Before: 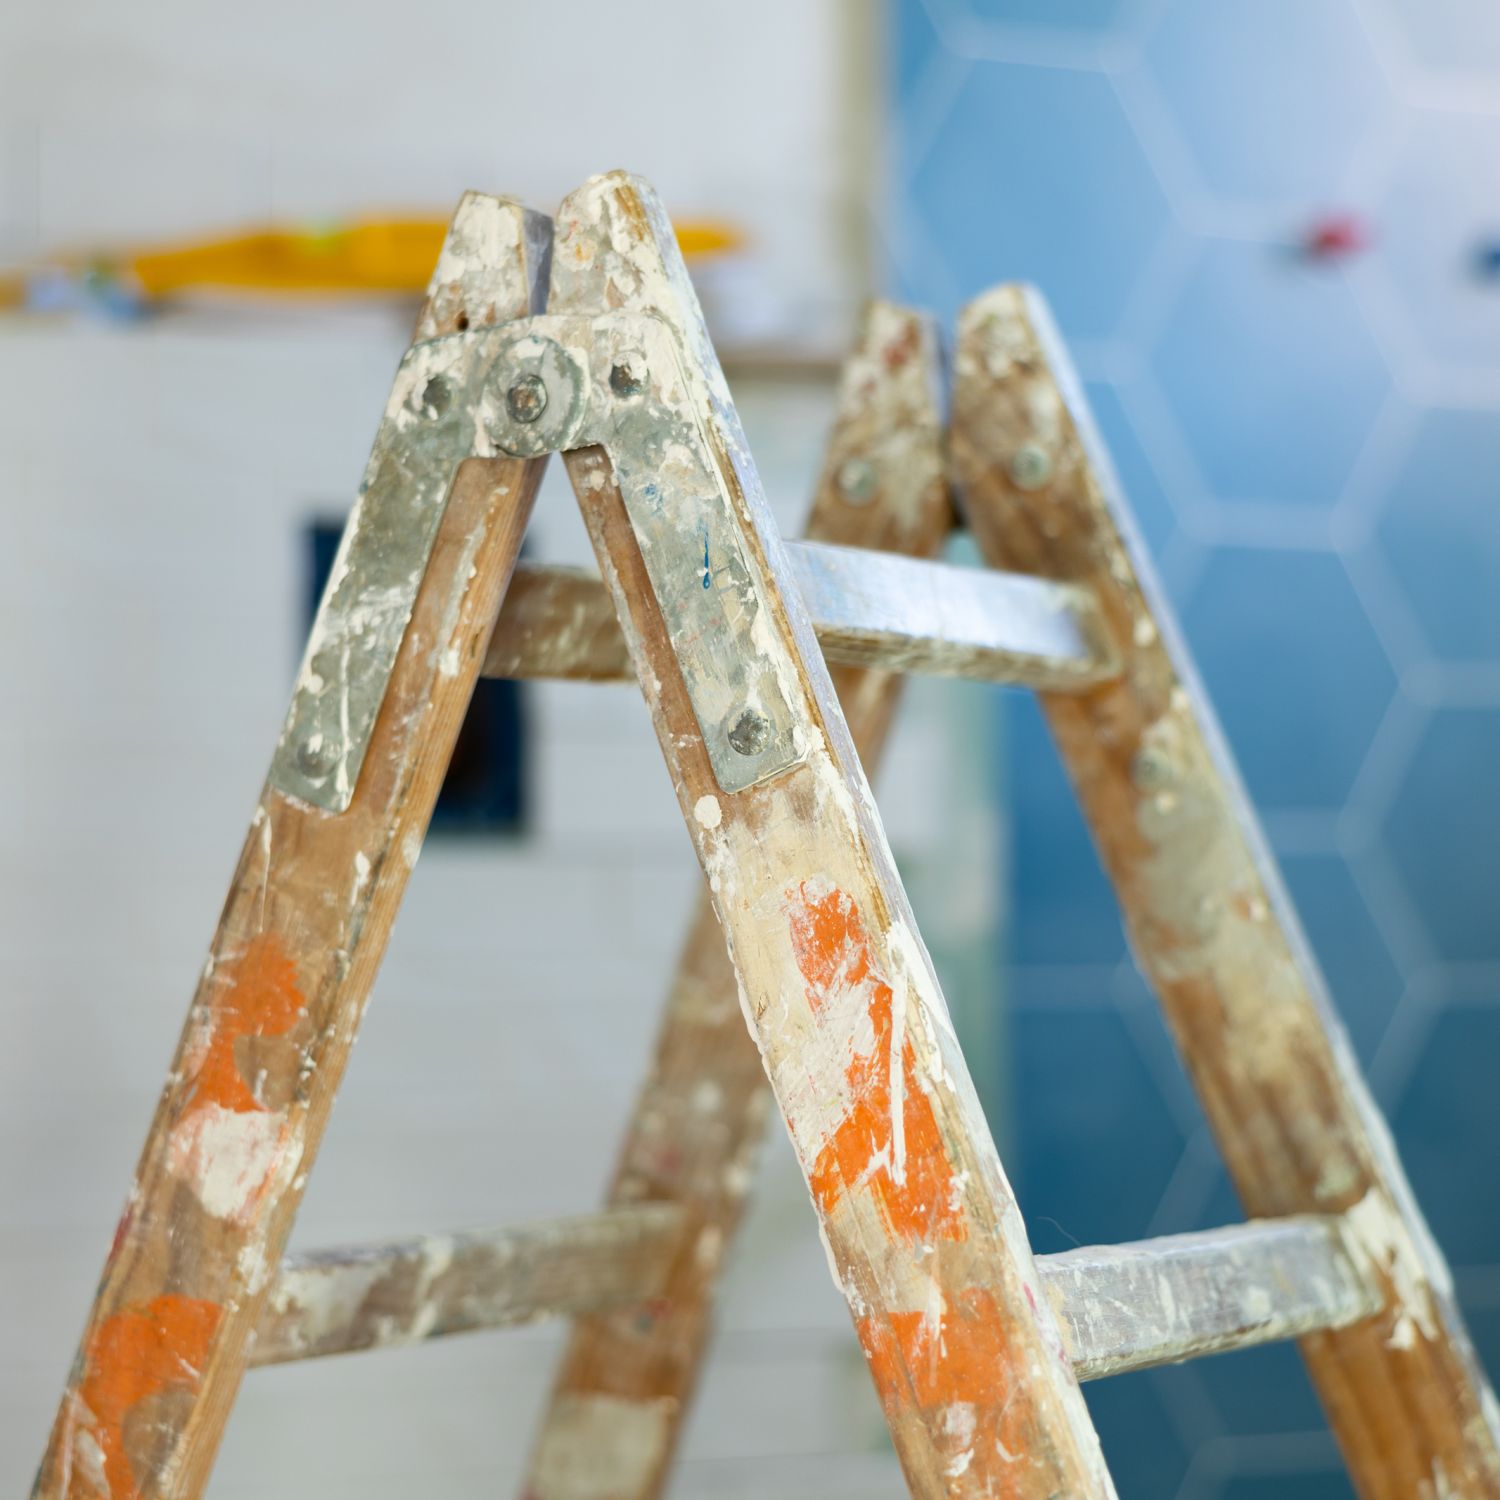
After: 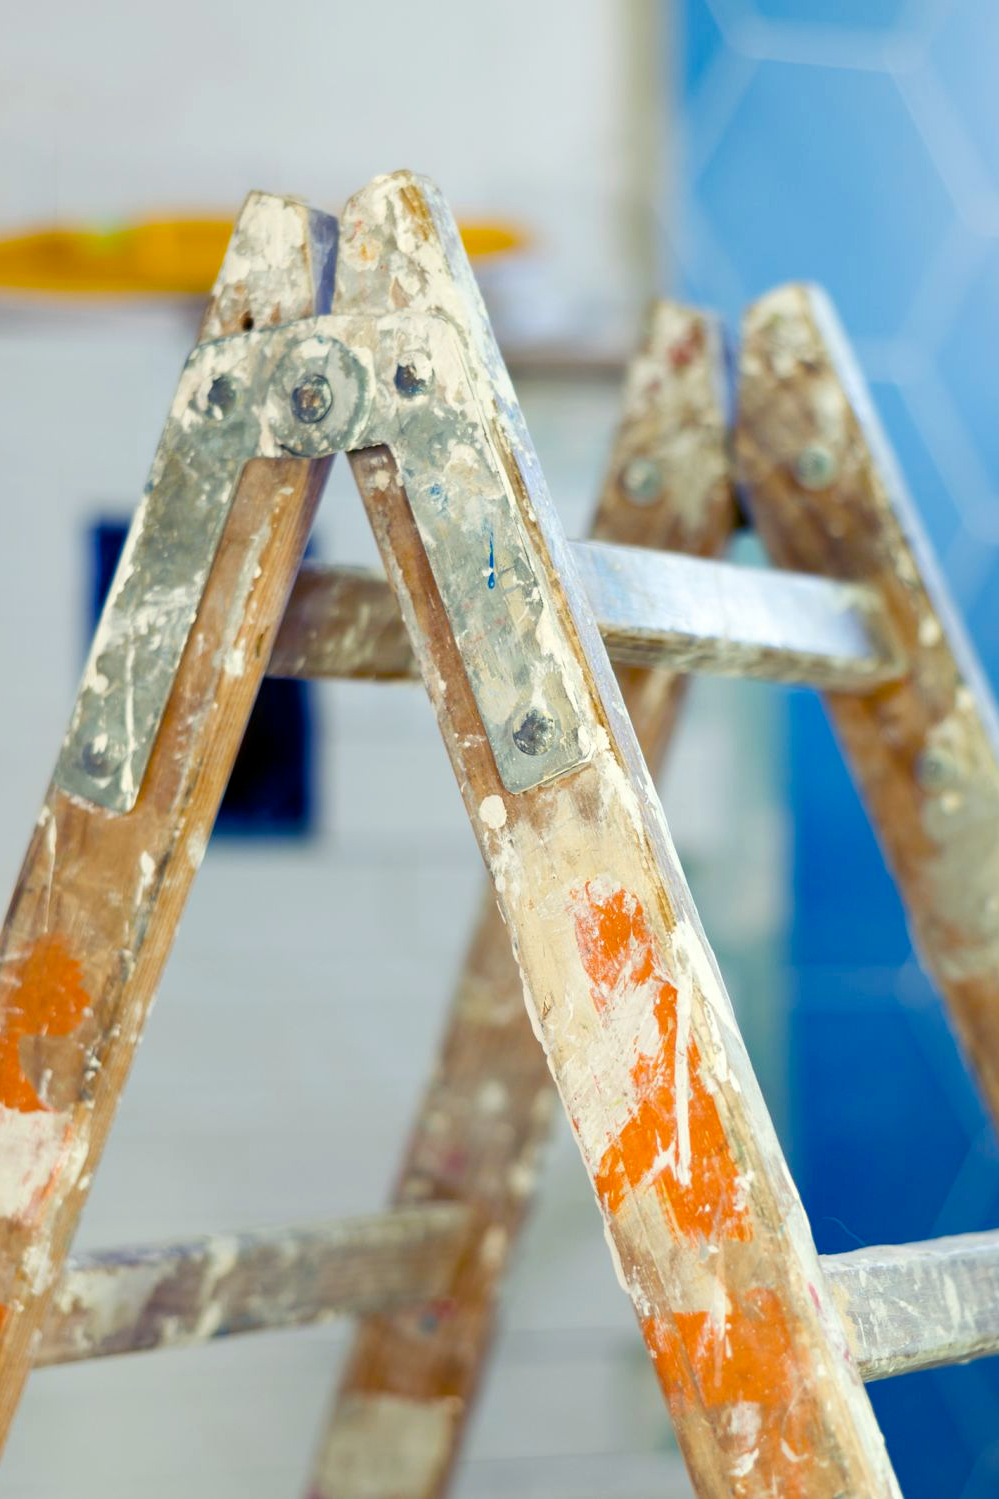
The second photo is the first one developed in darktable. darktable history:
color balance rgb: shadows lift › luminance -28.76%, shadows lift › chroma 15%, shadows lift › hue 270°, power › chroma 1%, power › hue 255°, highlights gain › luminance 7.14%, highlights gain › chroma 2%, highlights gain › hue 90°, global offset › luminance -0.29%, global offset › hue 260°, perceptual saturation grading › global saturation 20%, perceptual saturation grading › highlights -13.92%, perceptual saturation grading › shadows 50%
crop and rotate: left 14.436%, right 18.898%
